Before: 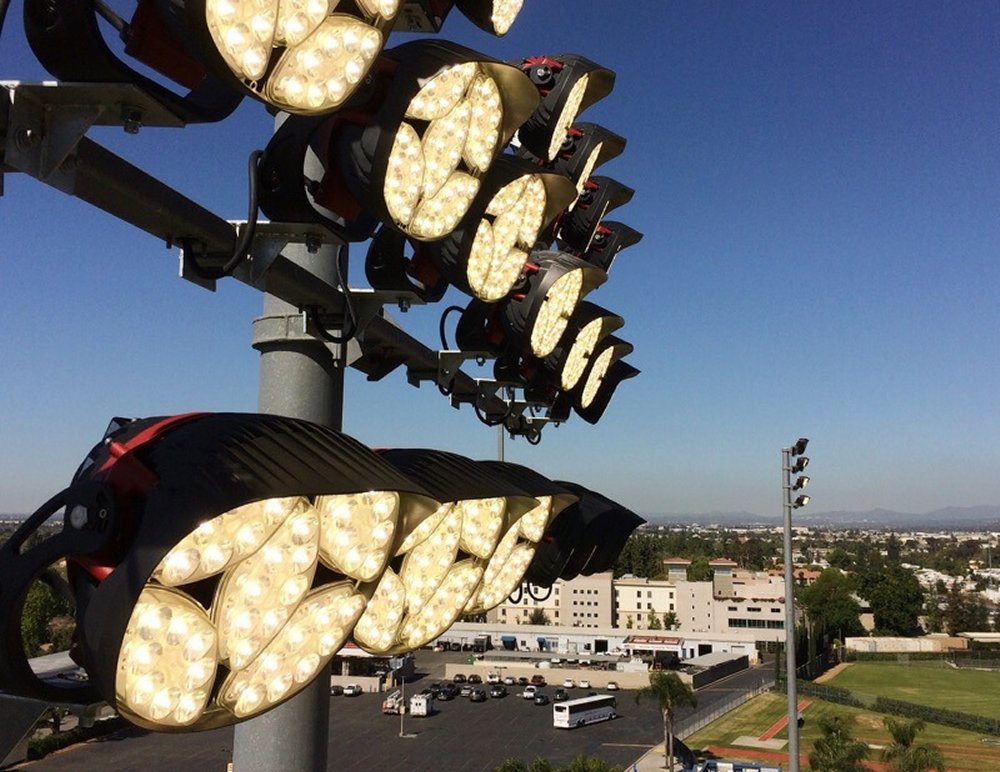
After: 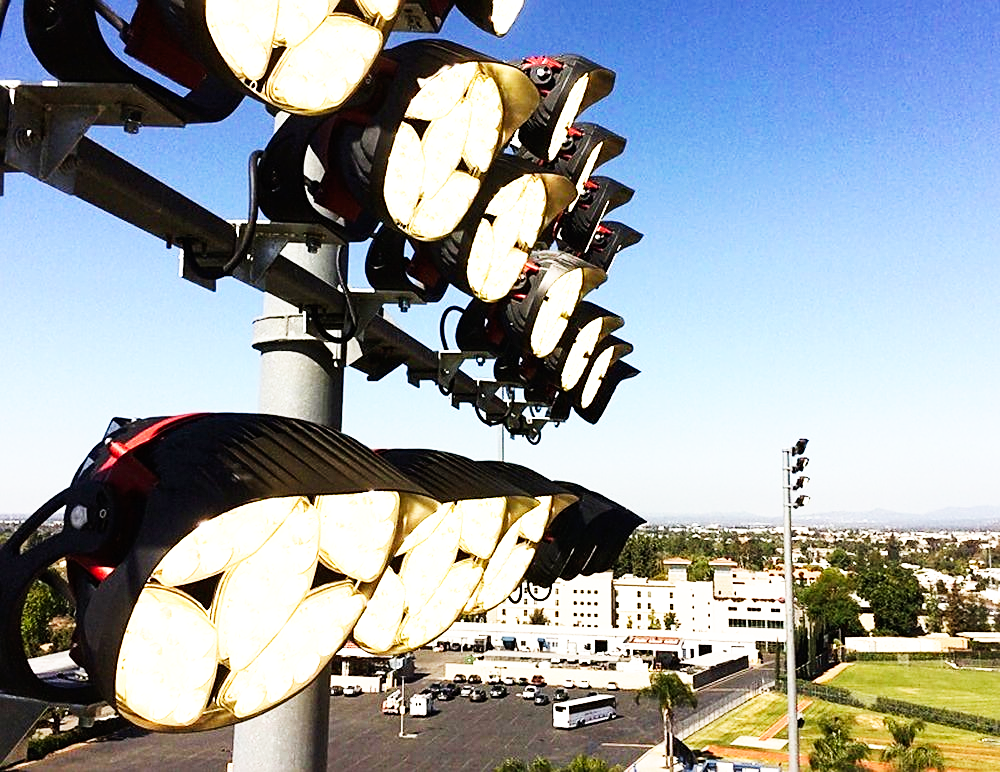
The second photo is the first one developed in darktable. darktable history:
base curve: curves: ch0 [(0, 0) (0.007, 0.004) (0.027, 0.03) (0.046, 0.07) (0.207, 0.54) (0.442, 0.872) (0.673, 0.972) (1, 1)], preserve colors none
sharpen: on, module defaults
exposure: exposure 0.67 EV, compensate exposure bias true, compensate highlight preservation false
